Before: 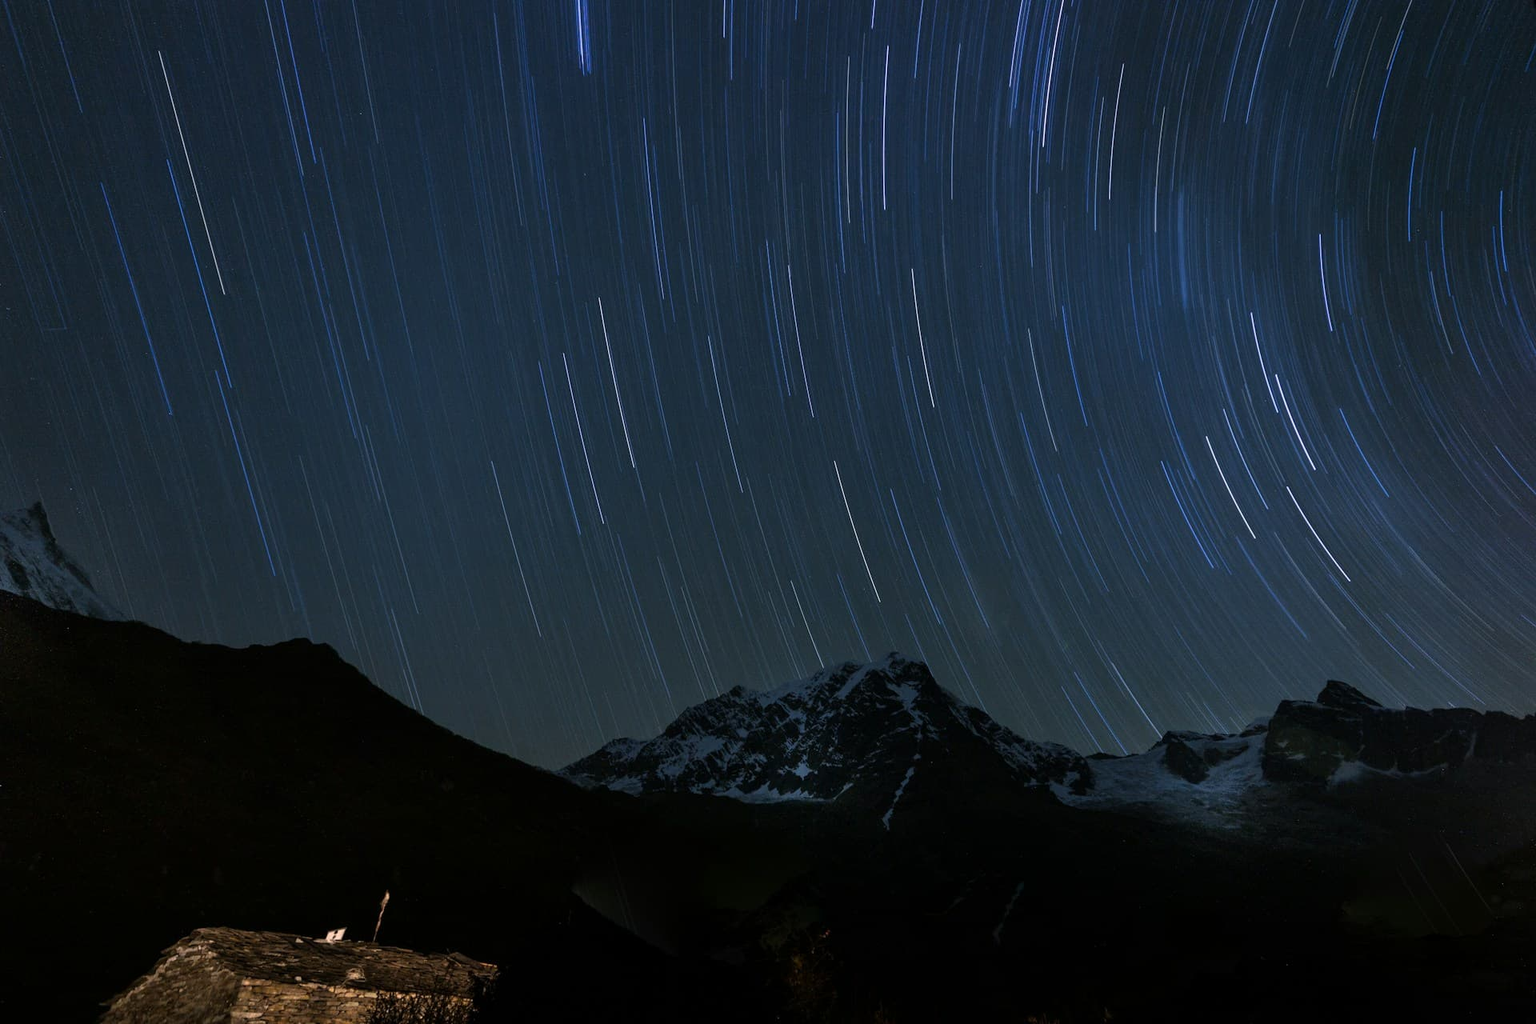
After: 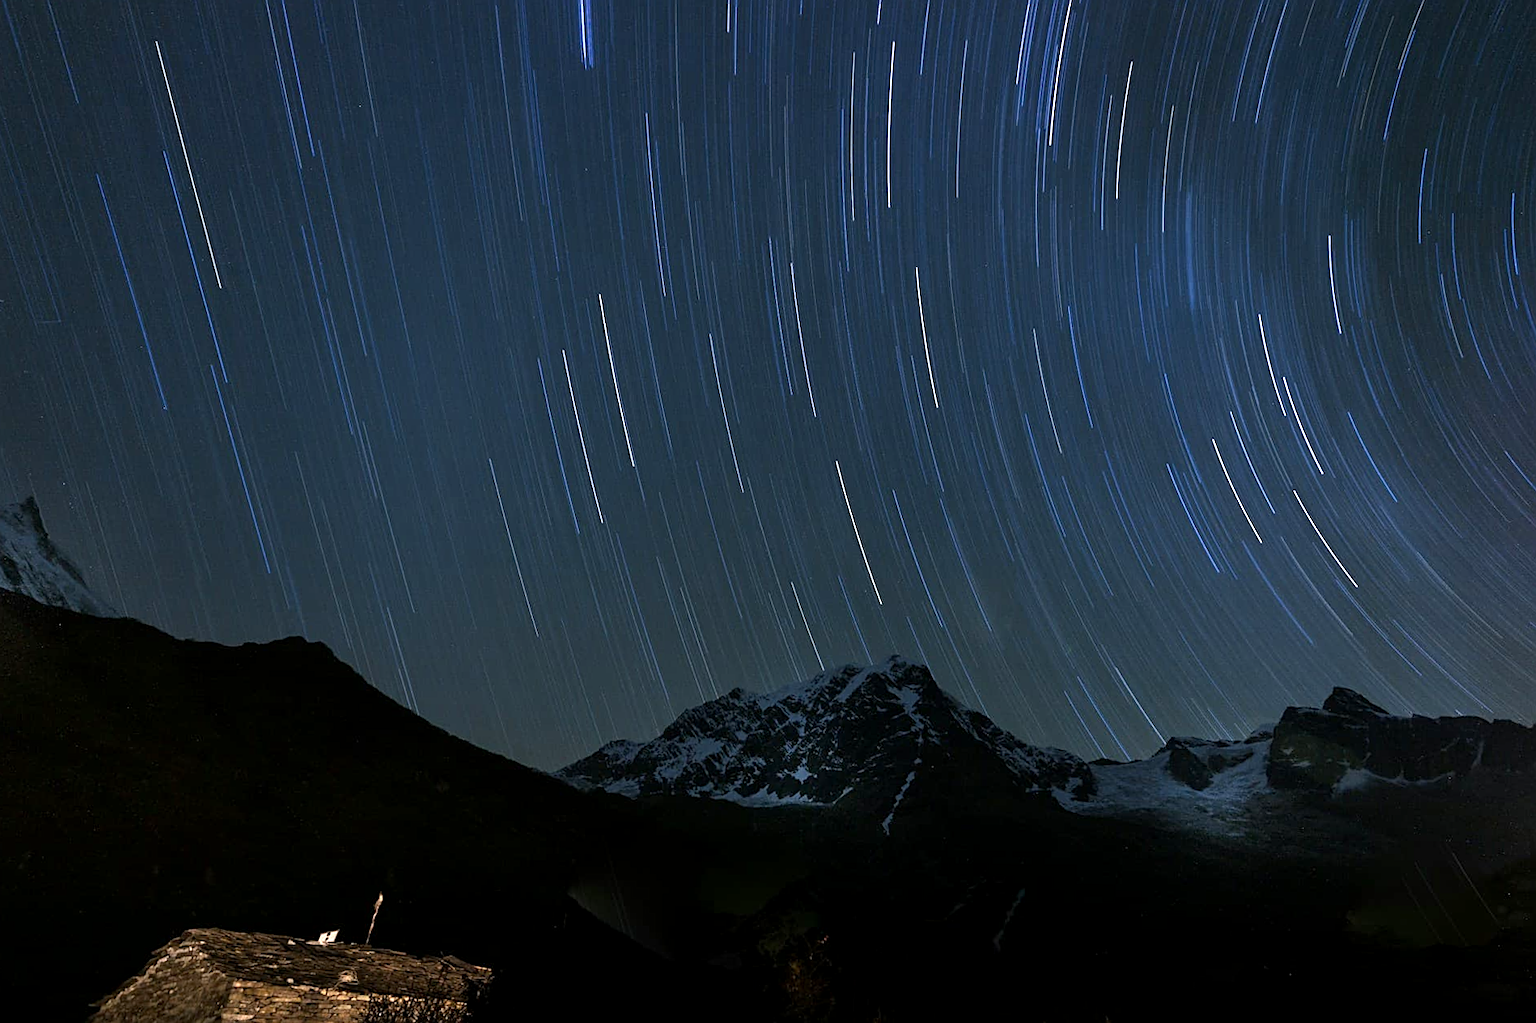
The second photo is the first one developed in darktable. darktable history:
crop and rotate: angle -0.437°
sharpen: on, module defaults
exposure: black level correction 0.001, exposure 0.5 EV, compensate highlight preservation false
